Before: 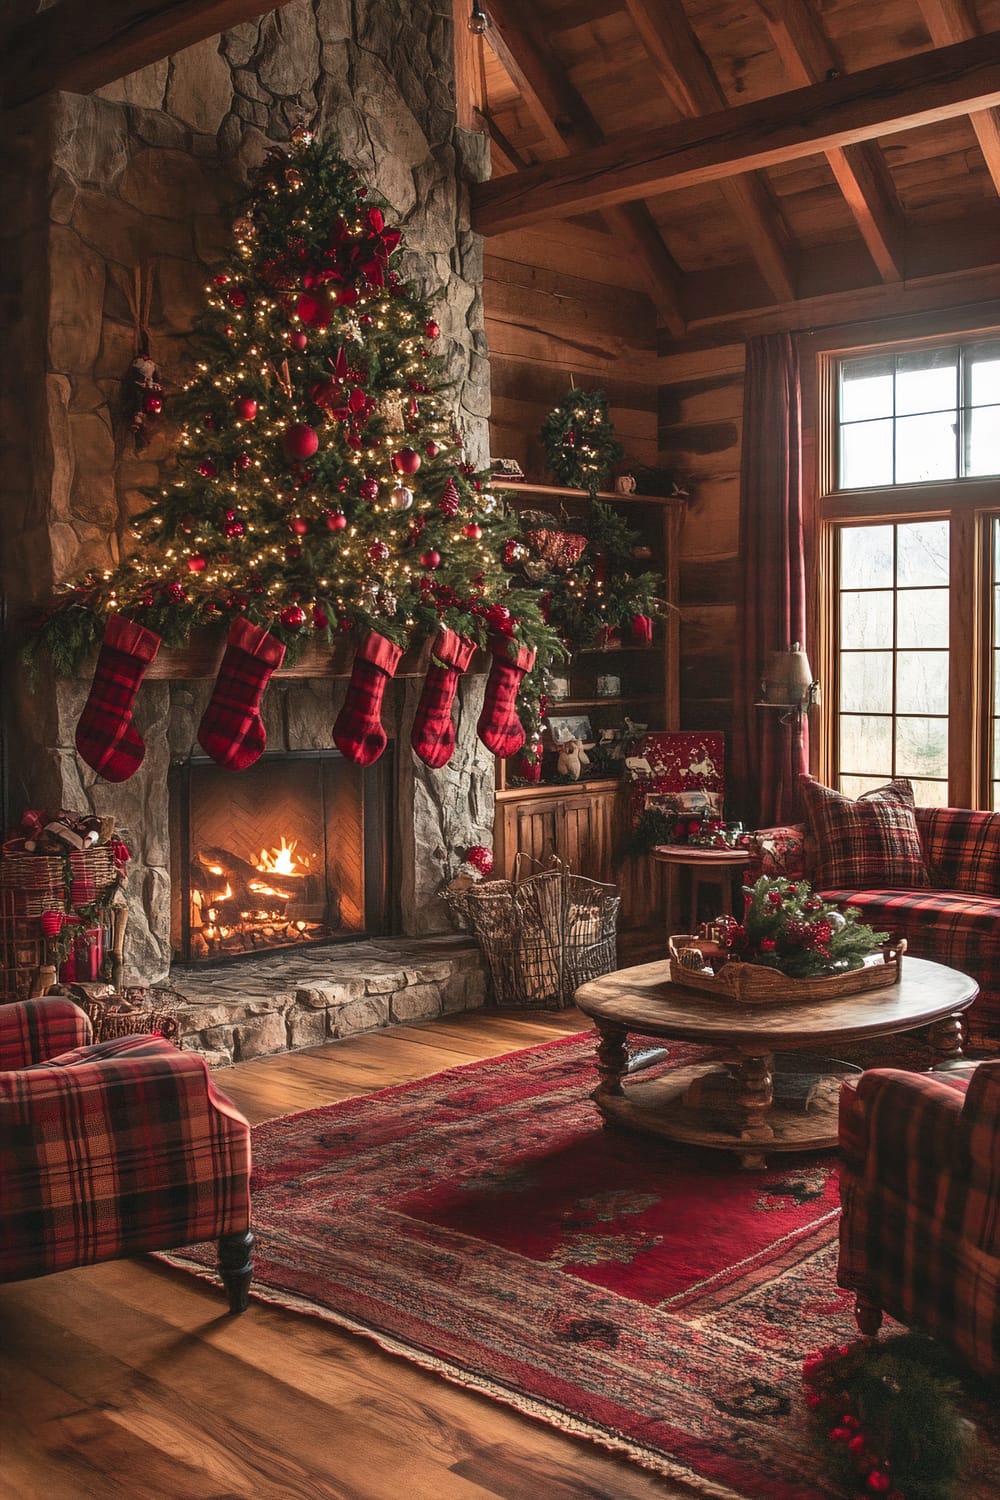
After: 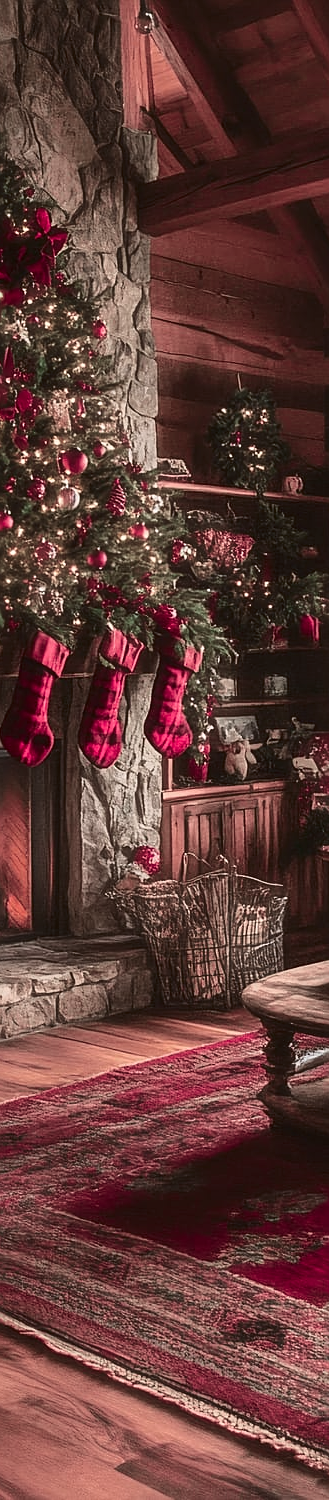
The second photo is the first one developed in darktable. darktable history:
crop: left 33.33%, right 33.694%
haze removal: strength -0.1, compatibility mode true, adaptive false
sharpen: on, module defaults
tone curve: curves: ch0 [(0, 0) (0.139, 0.081) (0.304, 0.259) (0.502, 0.505) (0.683, 0.676) (0.761, 0.773) (0.858, 0.858) (0.987, 0.945)]; ch1 [(0, 0) (0.172, 0.123) (0.304, 0.288) (0.414, 0.44) (0.472, 0.473) (0.502, 0.508) (0.54, 0.543) (0.583, 0.601) (0.638, 0.654) (0.741, 0.783) (1, 1)]; ch2 [(0, 0) (0.411, 0.424) (0.485, 0.476) (0.502, 0.502) (0.557, 0.54) (0.631, 0.576) (1, 1)], color space Lab, independent channels, preserve colors none
